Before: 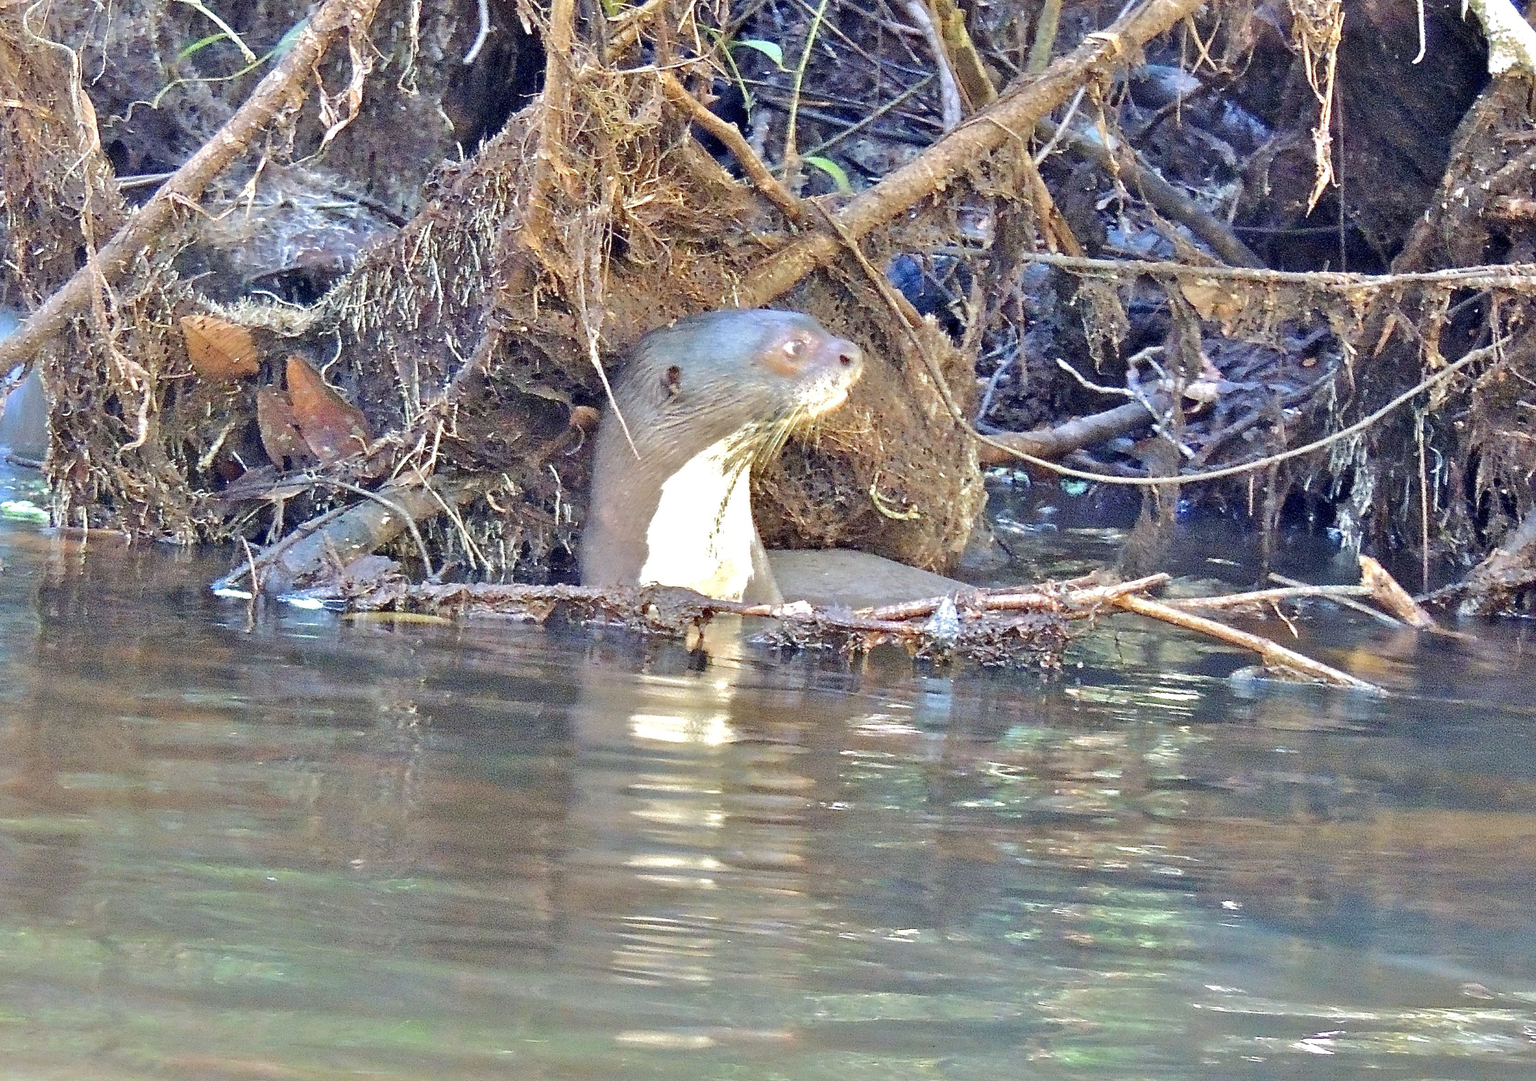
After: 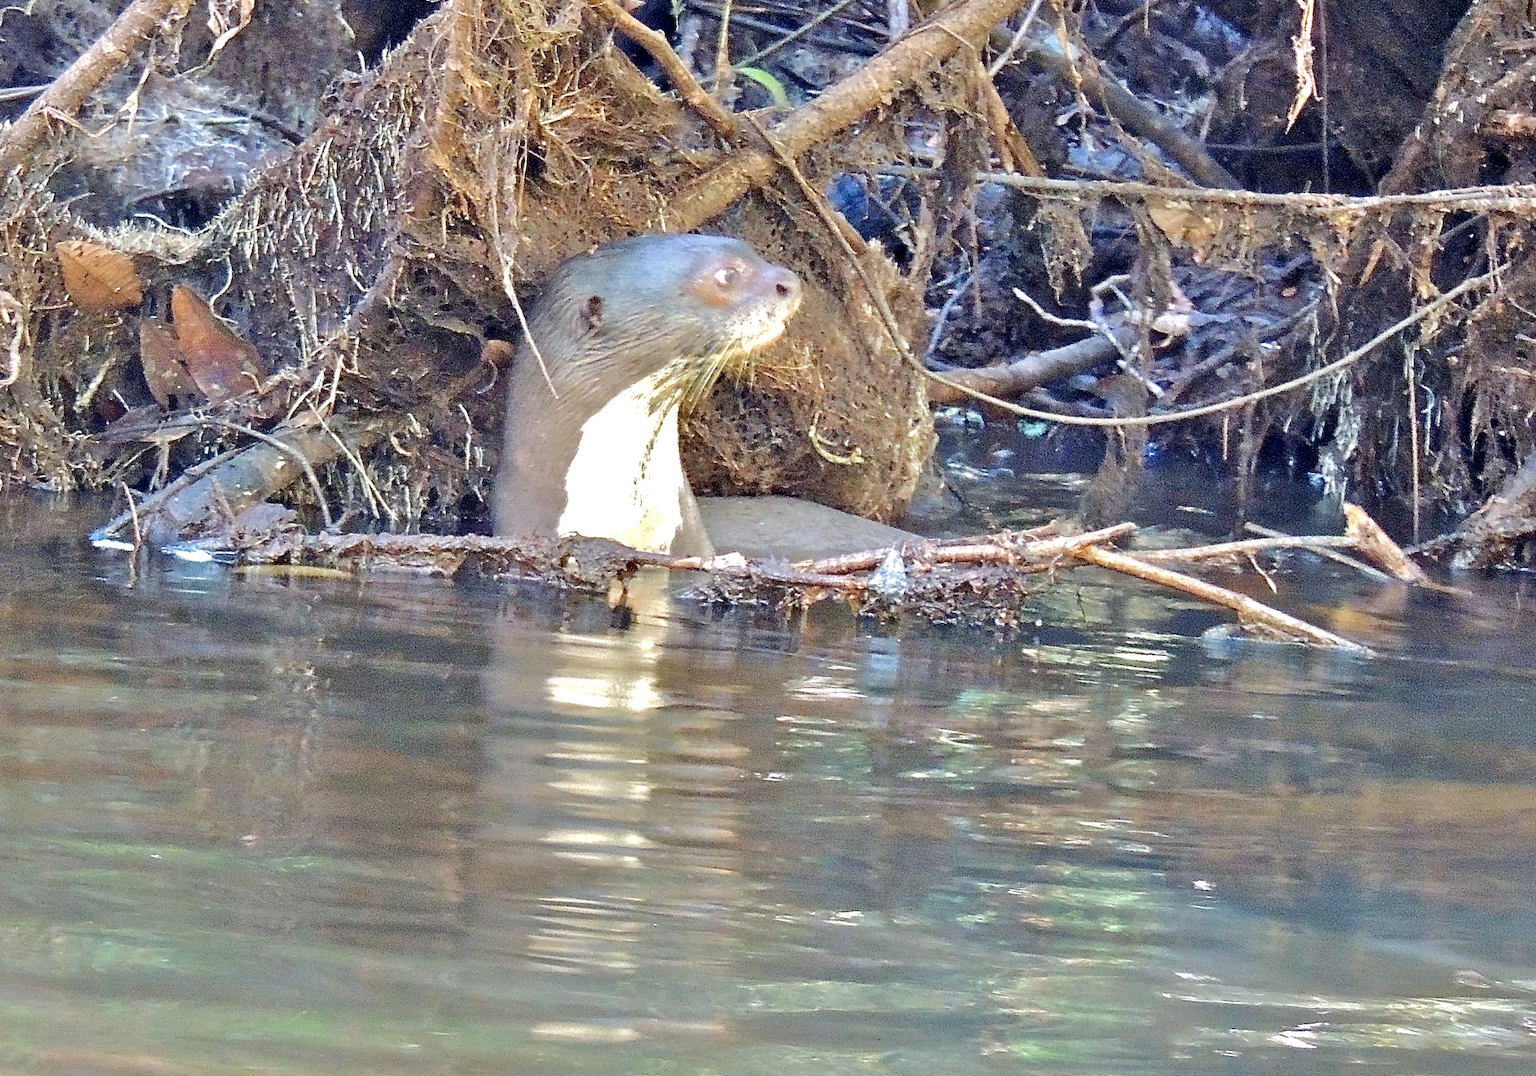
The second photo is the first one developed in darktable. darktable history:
crop and rotate: left 8.452%, top 8.814%
